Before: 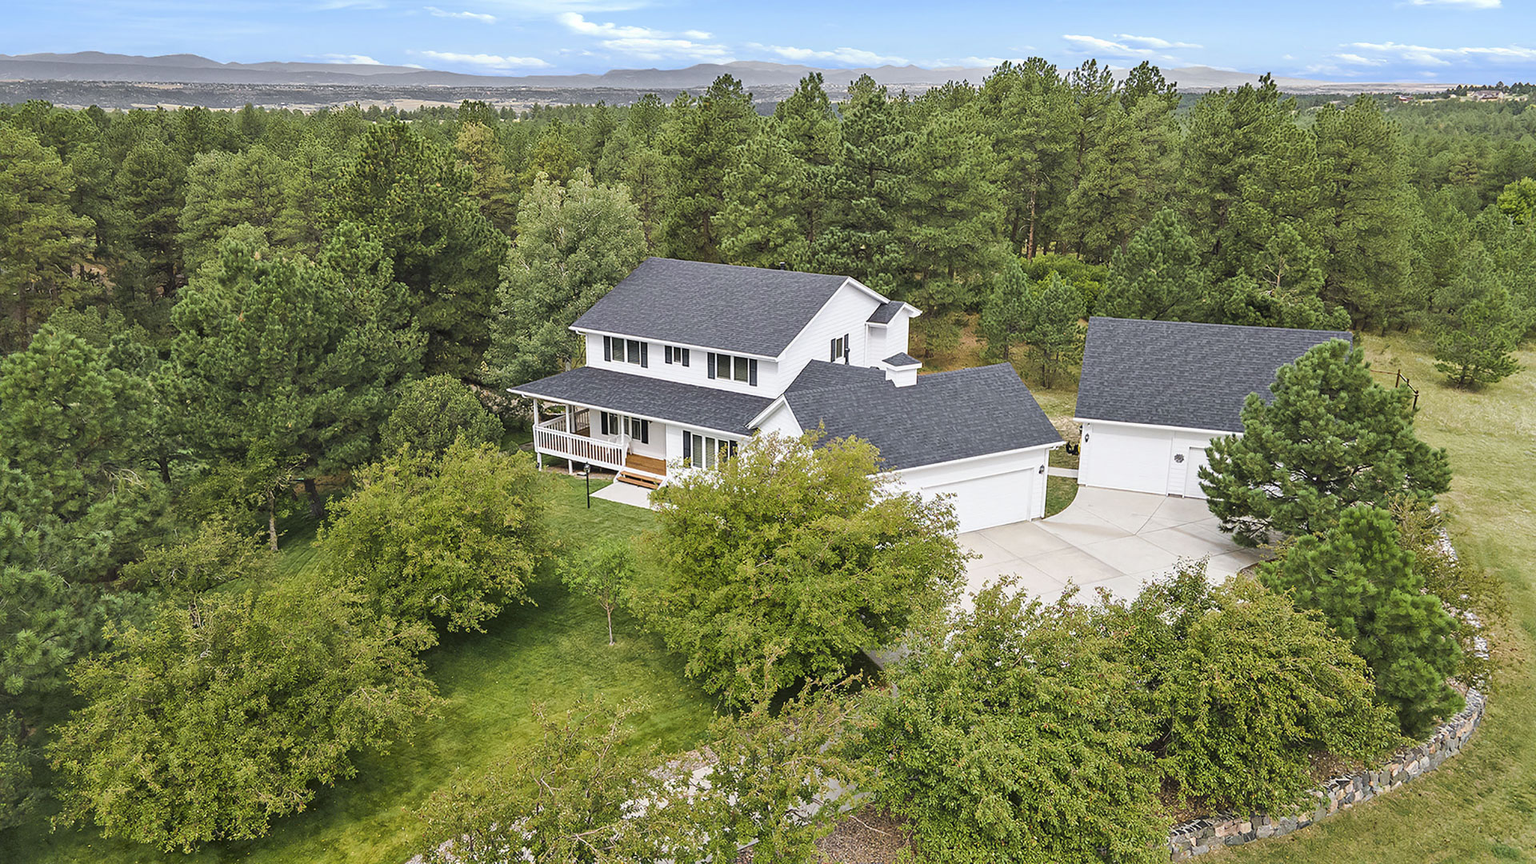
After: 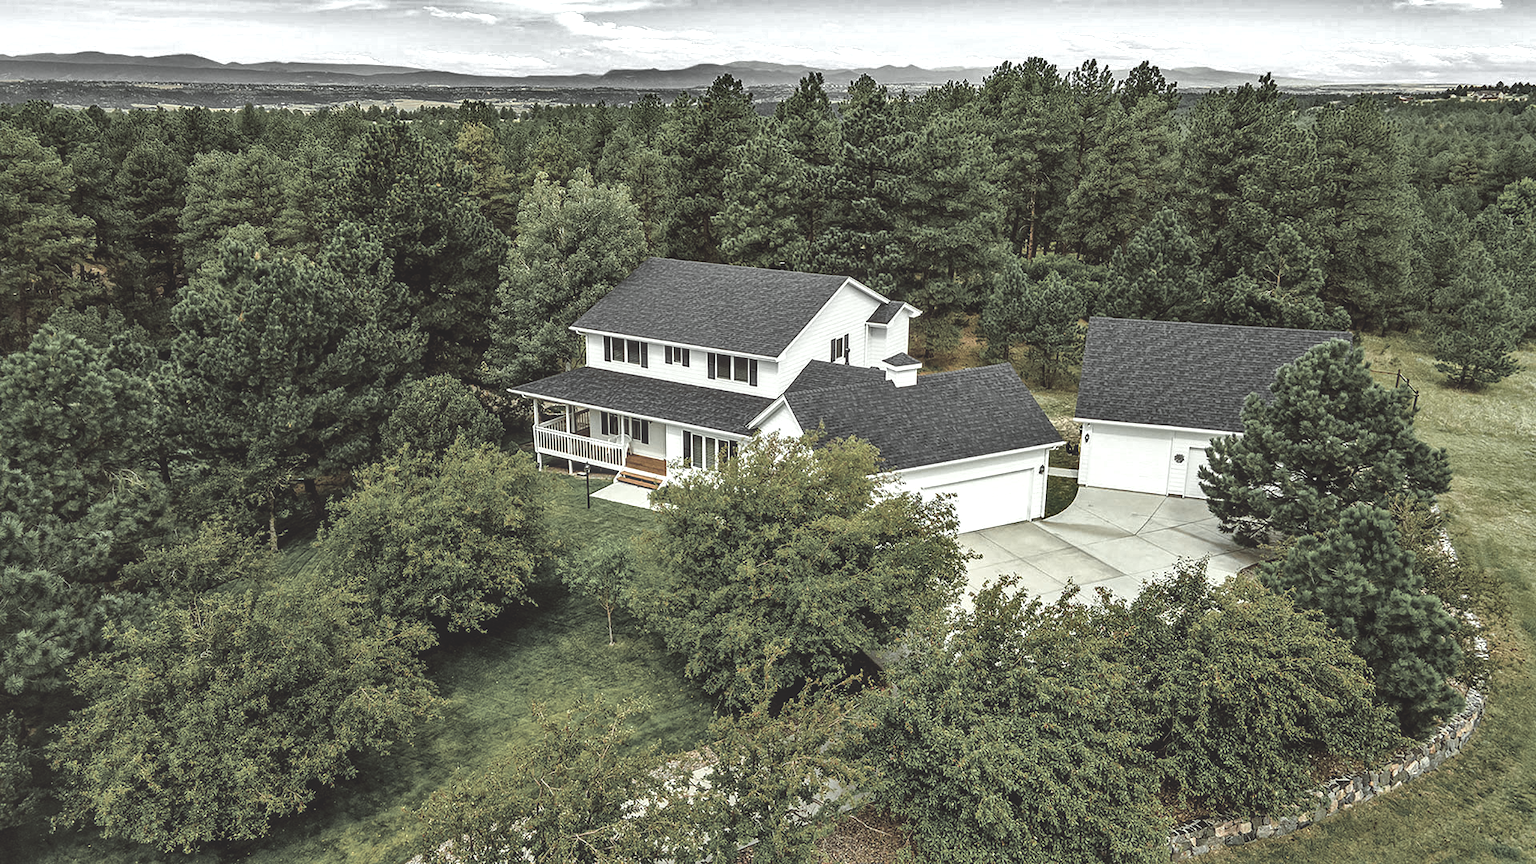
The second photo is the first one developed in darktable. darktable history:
basic adjustments: black level correction 0.012, exposure 0.29 EV, middle gray 17.31%, brightness -0.01, saturation 0.33, vibrance -0.21
local contrast: highlights 61%, detail 143%, midtone range 0.428
color zones: curves: ch0 [(0, 0.613) (0.01, 0.613) (0.245, 0.448) (0.498, 0.529) (0.642, 0.665) (0.879, 0.777) (0.99, 0.613)]; ch1 [(0, 0.035) (0.121, 0.189) (0.259, 0.197) (0.415, 0.061) (0.589, 0.022) (0.732, 0.022) (0.857, 0.026) (0.991, 0.053)]
rgb curve: curves: ch0 [(0, 0.186) (0.314, 0.284) (0.775, 0.708) (1, 1)], compensate middle gray true, preserve colors none
shadows and highlights: shadows 20.91, highlights -82.73, soften with gaussian
white balance: red 1.011, blue 0.982
color balance: lift [1, 1.015, 0.987, 0.985], gamma [1, 0.959, 1.042, 0.958], gain [0.927, 0.938, 1.072, 0.928], contrast 1.5%
